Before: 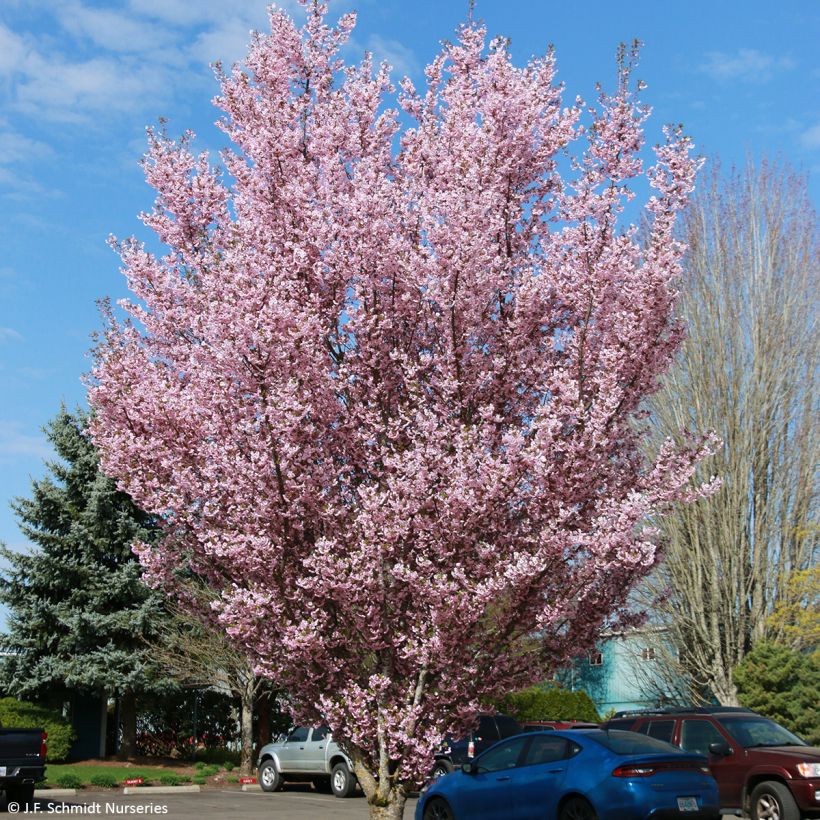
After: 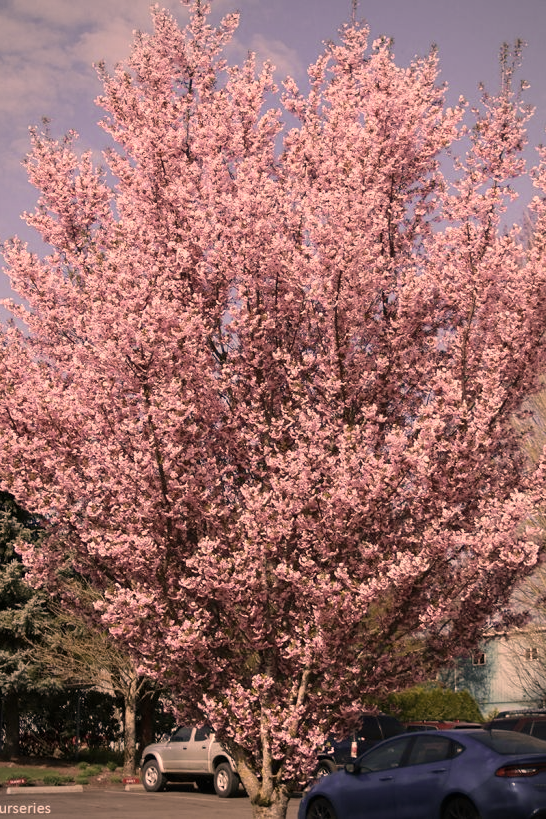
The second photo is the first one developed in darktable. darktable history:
color correction: highlights a* 39.28, highlights b* 39.81, saturation 0.688
crop and rotate: left 14.301%, right 19.046%
vignetting: fall-off radius 60.85%
